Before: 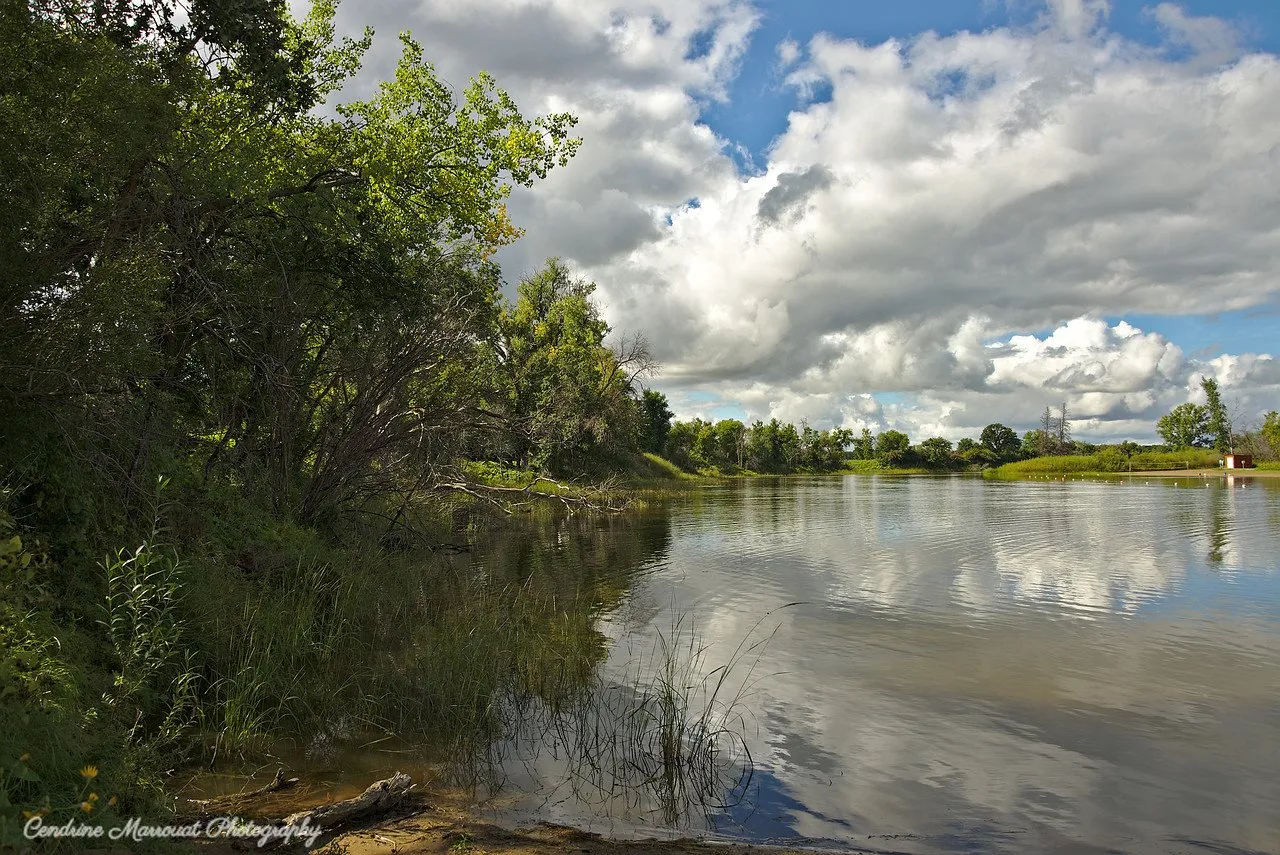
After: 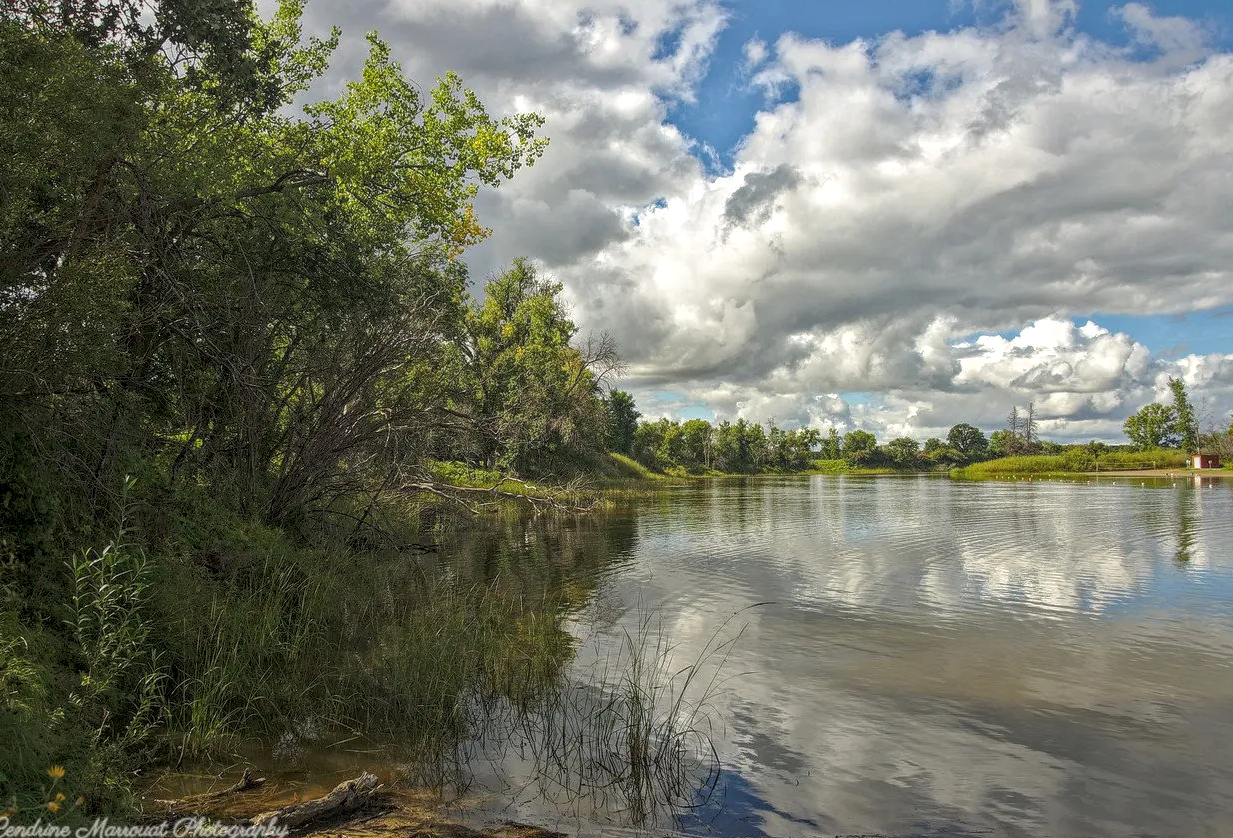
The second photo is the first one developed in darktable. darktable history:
local contrast: highlights 66%, shadows 35%, detail 166%, midtone range 0.2
crop and rotate: left 2.598%, right 1.011%, bottom 1.954%
